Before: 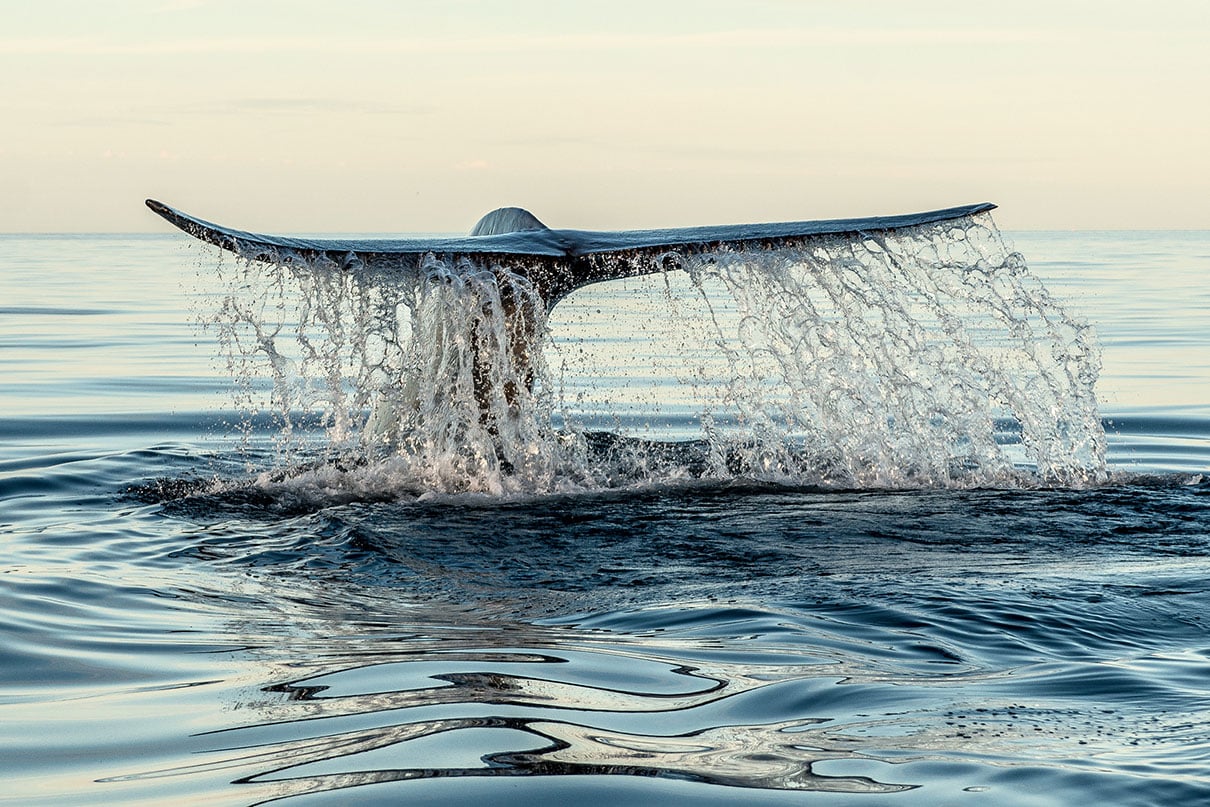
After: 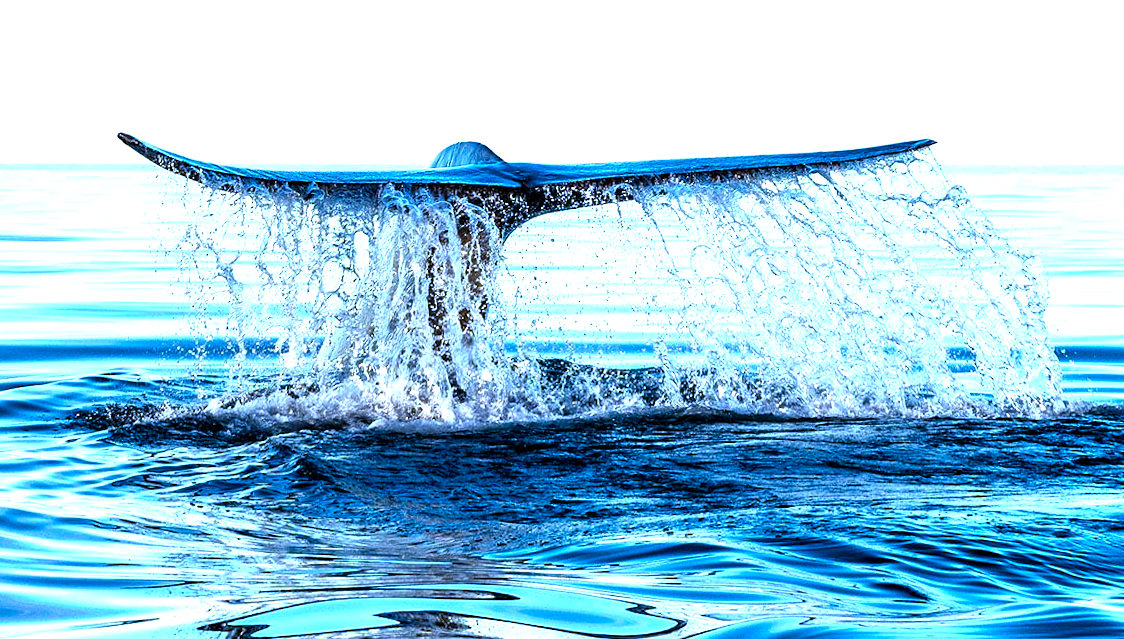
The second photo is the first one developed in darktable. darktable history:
exposure: exposure 0.766 EV, compensate highlight preservation false
crop and rotate: top 5.667%, bottom 14.937%
white balance: red 0.871, blue 1.249
color balance rgb: linear chroma grading › global chroma 9%, perceptual saturation grading › global saturation 36%, perceptual saturation grading › shadows 35%, perceptual brilliance grading › global brilliance 15%, perceptual brilliance grading › shadows -35%, global vibrance 15%
rotate and perspective: rotation 0.215°, lens shift (vertical) -0.139, crop left 0.069, crop right 0.939, crop top 0.002, crop bottom 0.996
